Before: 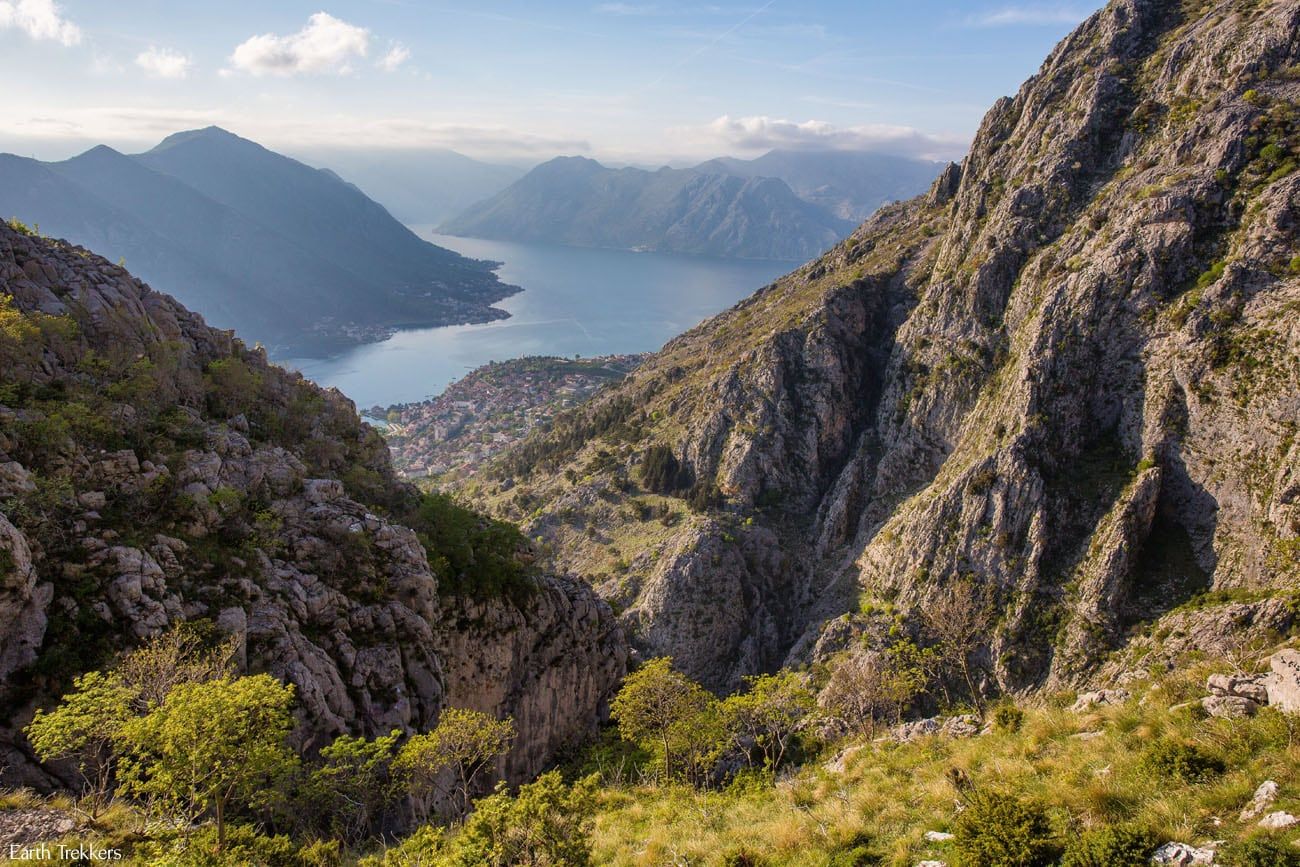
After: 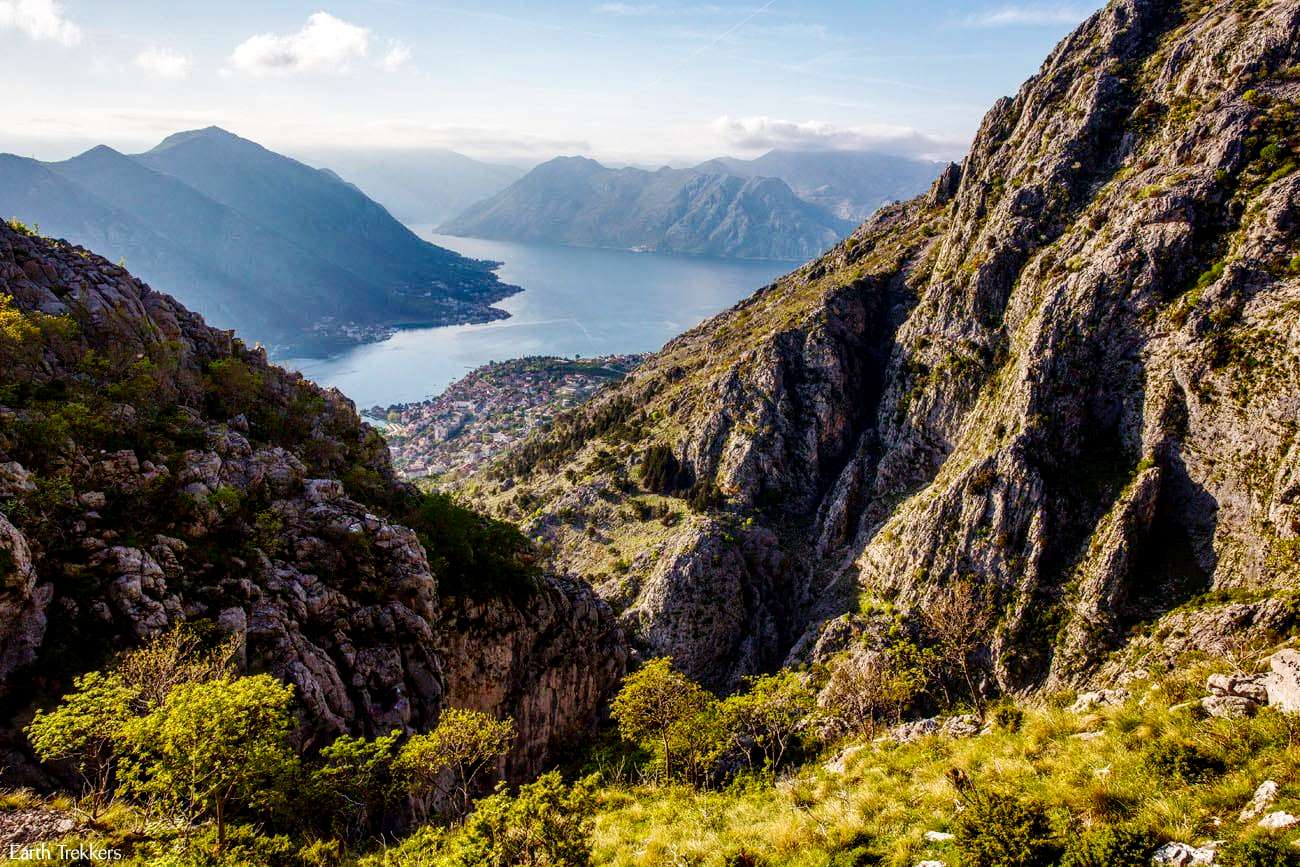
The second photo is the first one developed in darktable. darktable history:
local contrast: detail 130%
base curve: curves: ch0 [(0, 0) (0.036, 0.025) (0.121, 0.166) (0.206, 0.329) (0.605, 0.79) (1, 1)], preserve colors none
contrast brightness saturation: contrast 0.066, brightness -0.14, saturation 0.107
